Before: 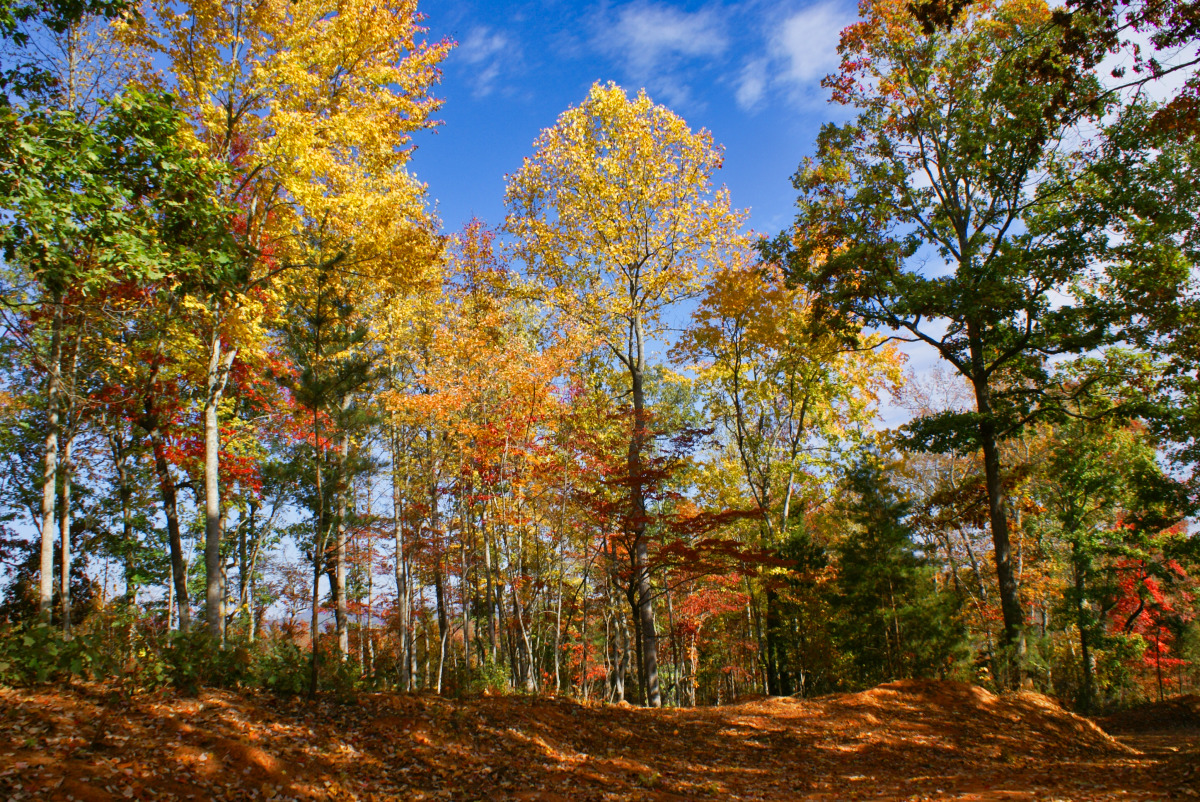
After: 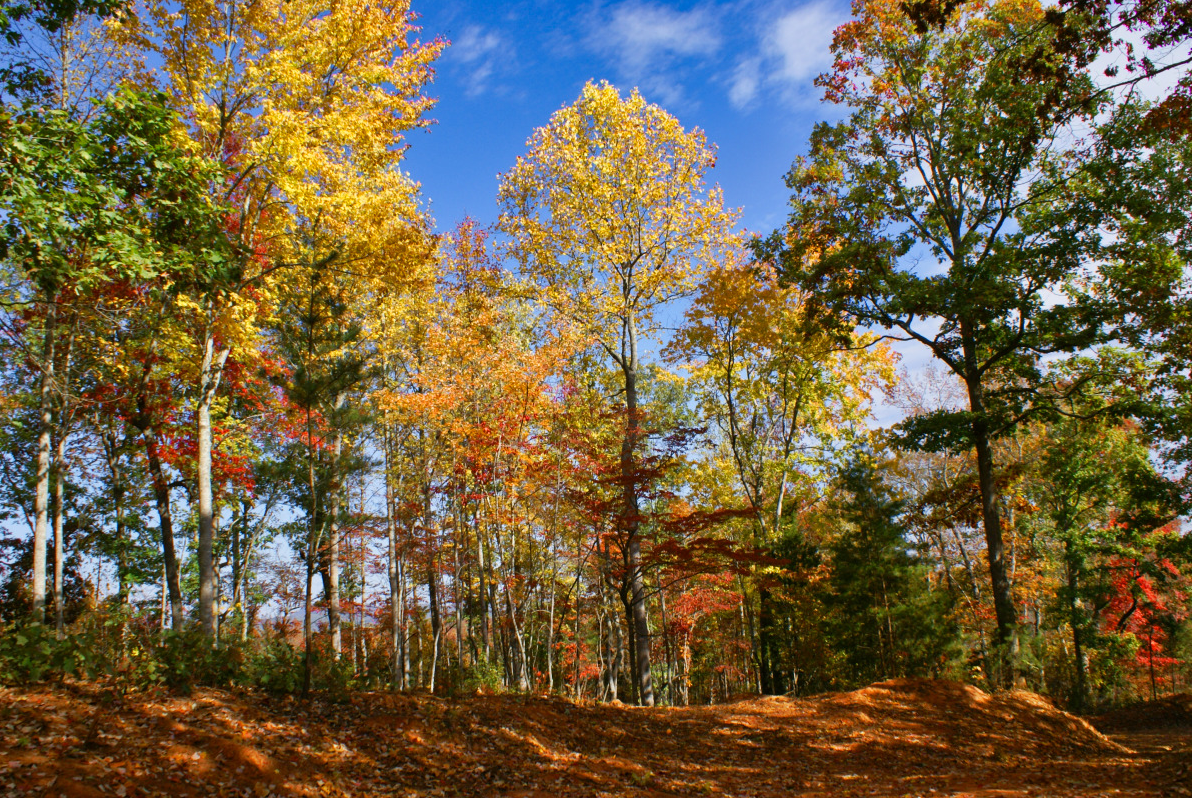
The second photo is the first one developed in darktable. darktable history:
crop and rotate: left 0.614%, top 0.179%, bottom 0.309%
tone equalizer: -8 EV 0.06 EV, smoothing diameter 25%, edges refinement/feathering 10, preserve details guided filter
